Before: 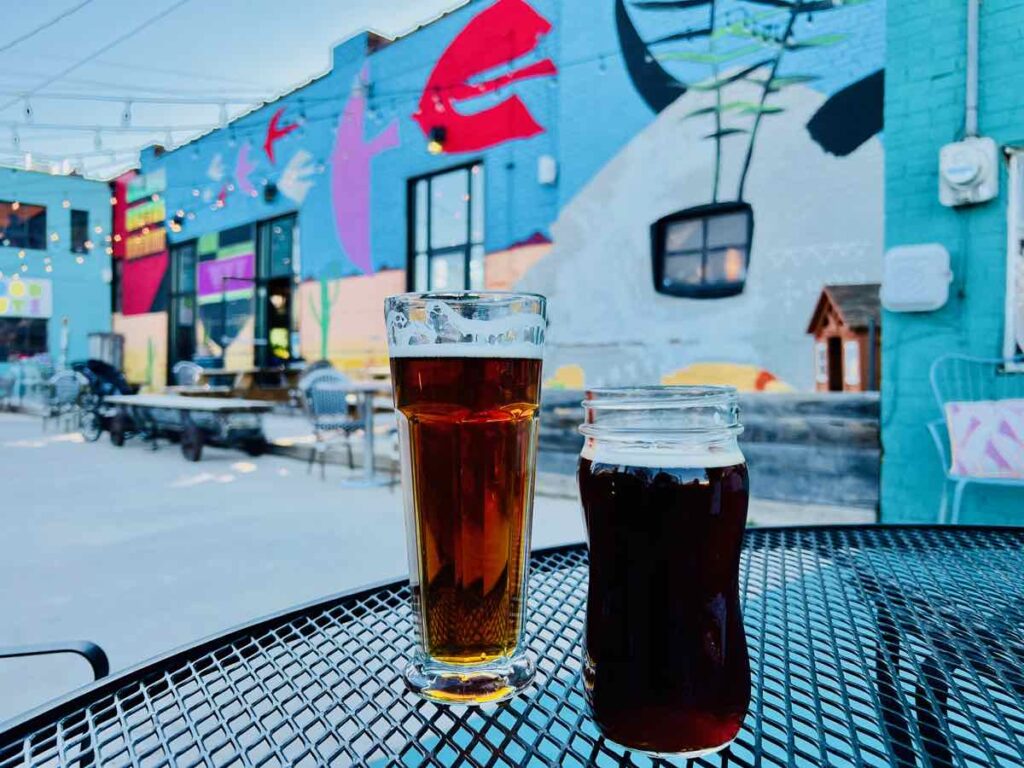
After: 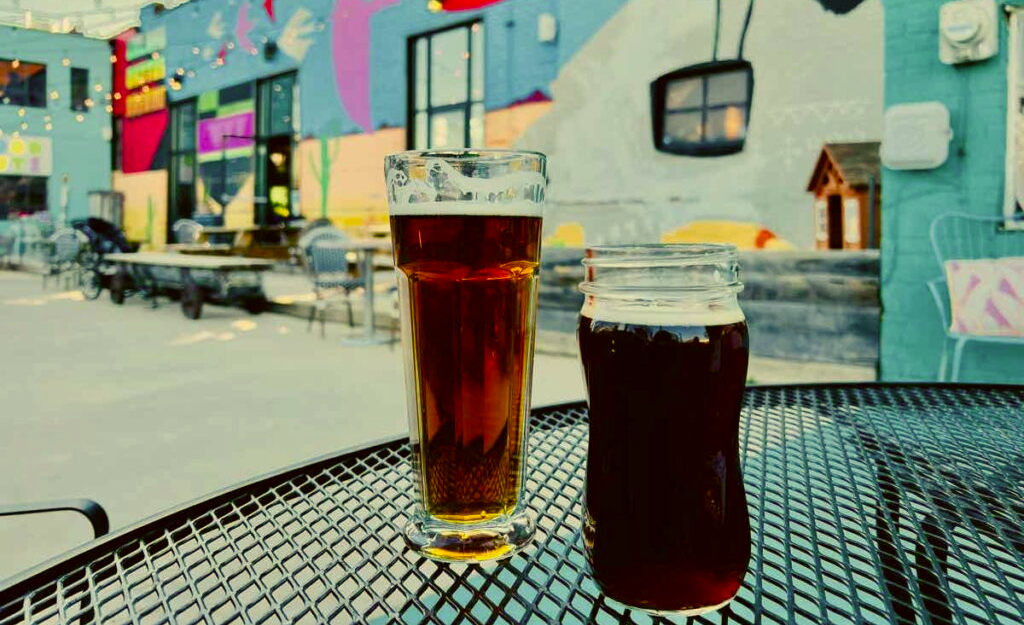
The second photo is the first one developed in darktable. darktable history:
crop and rotate: top 18.507%
color correction: highlights a* 0.162, highlights b* 29.53, shadows a* -0.162, shadows b* 21.09
color balance rgb: perceptual saturation grading › global saturation 20%, perceptual saturation grading › highlights -25%, perceptual saturation grading › shadows 25%
